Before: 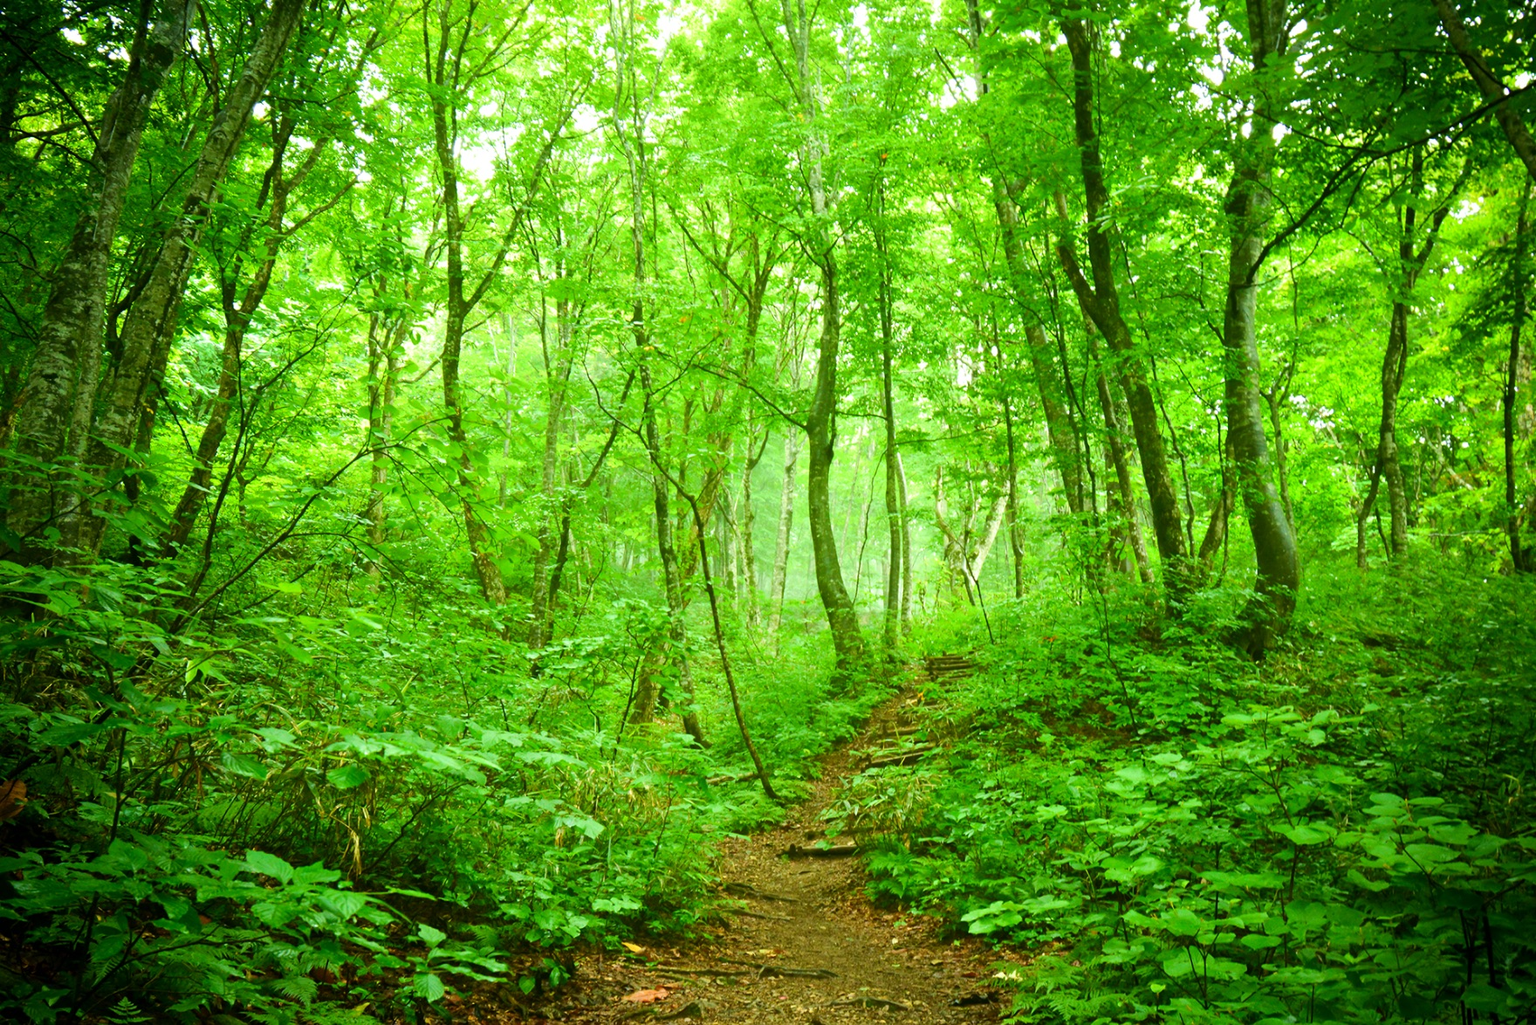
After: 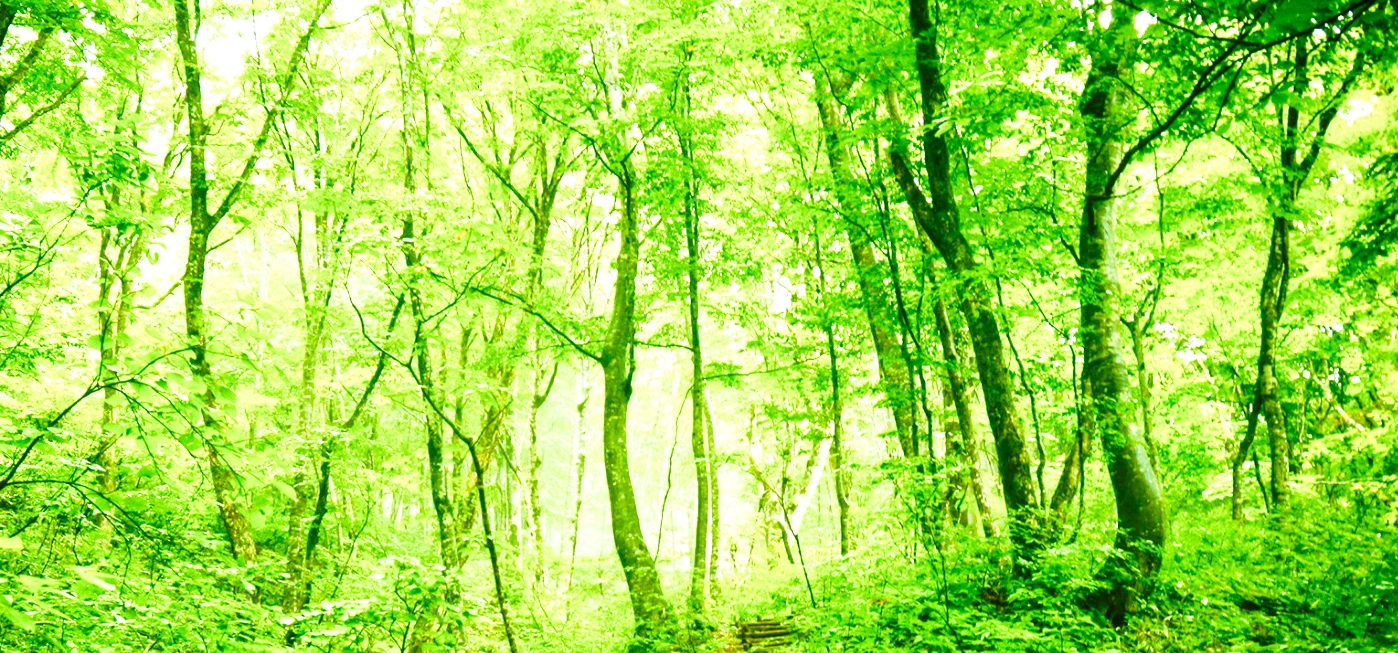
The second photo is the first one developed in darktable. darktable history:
base curve: curves: ch0 [(0, 0) (0.028, 0.03) (0.121, 0.232) (0.46, 0.748) (0.859, 0.968) (1, 1)], preserve colors none
color balance rgb: perceptual saturation grading › global saturation 25%, perceptual saturation grading › highlights -50%, perceptual saturation grading › shadows 30%, perceptual brilliance grading › global brilliance 12%, global vibrance 20%
local contrast: on, module defaults
crop: left 18.38%, top 11.092%, right 2.134%, bottom 33.217%
